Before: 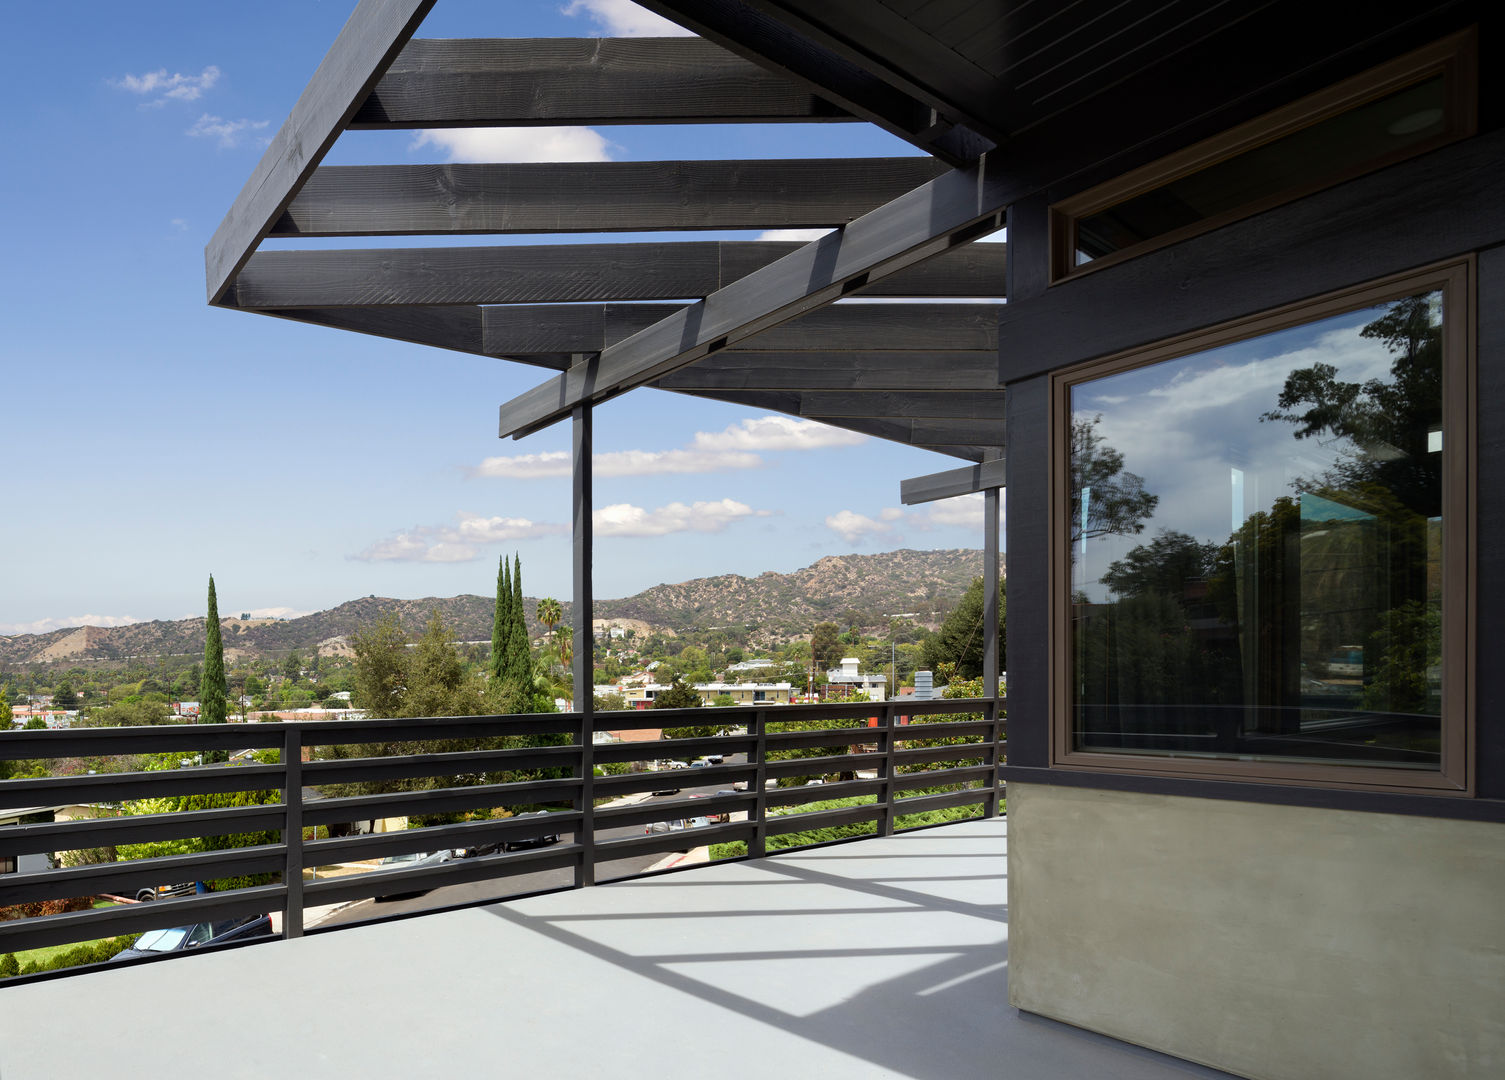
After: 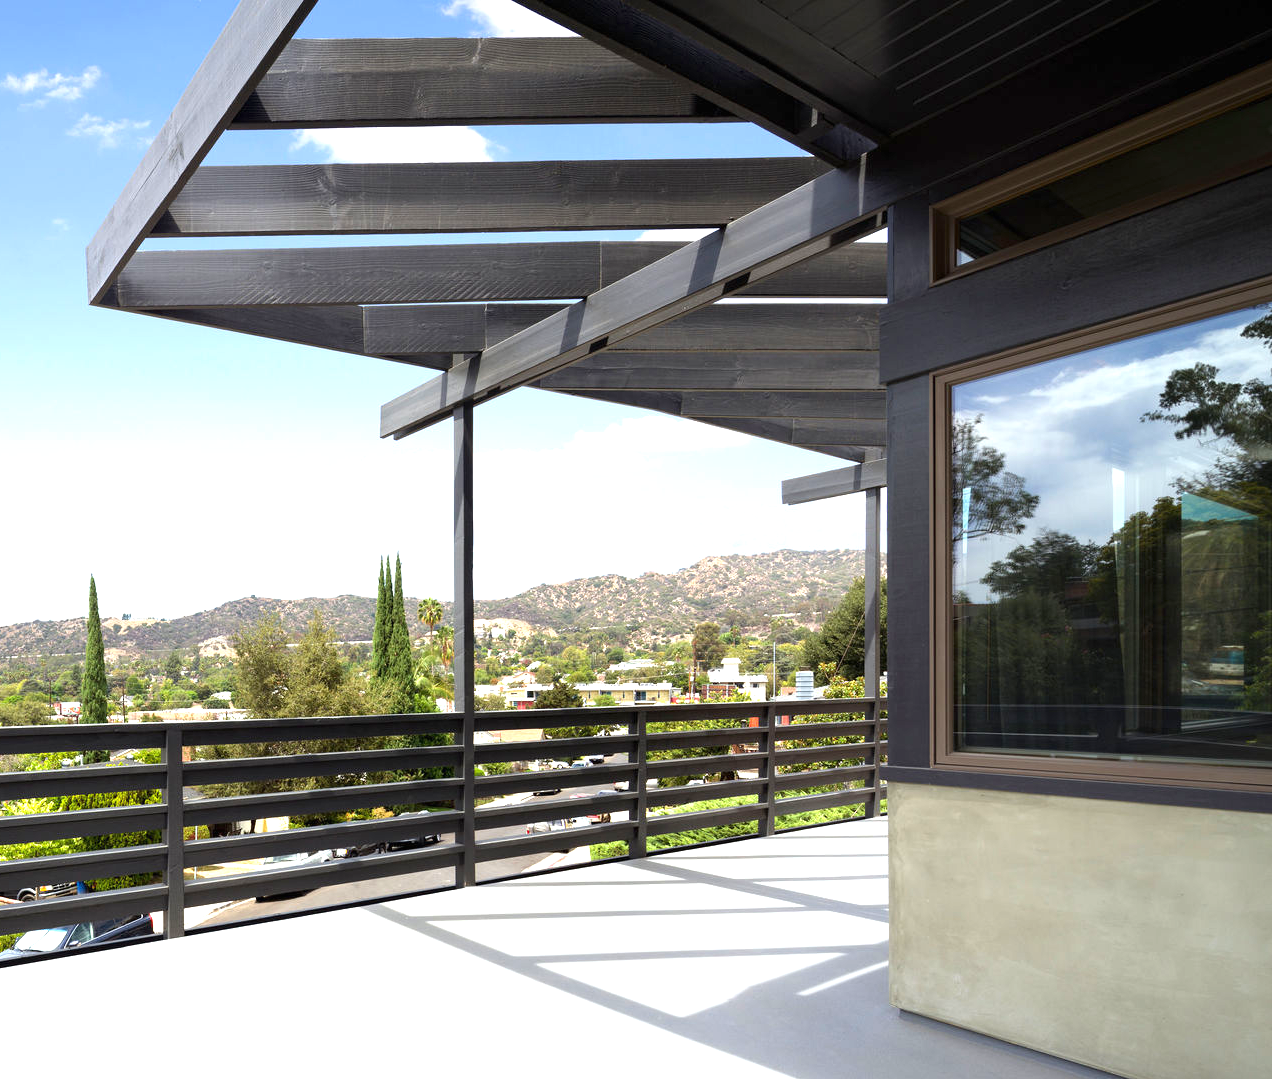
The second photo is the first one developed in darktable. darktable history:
exposure: black level correction 0, exposure 1.102 EV, compensate highlight preservation false
crop: left 7.947%, right 7.482%
